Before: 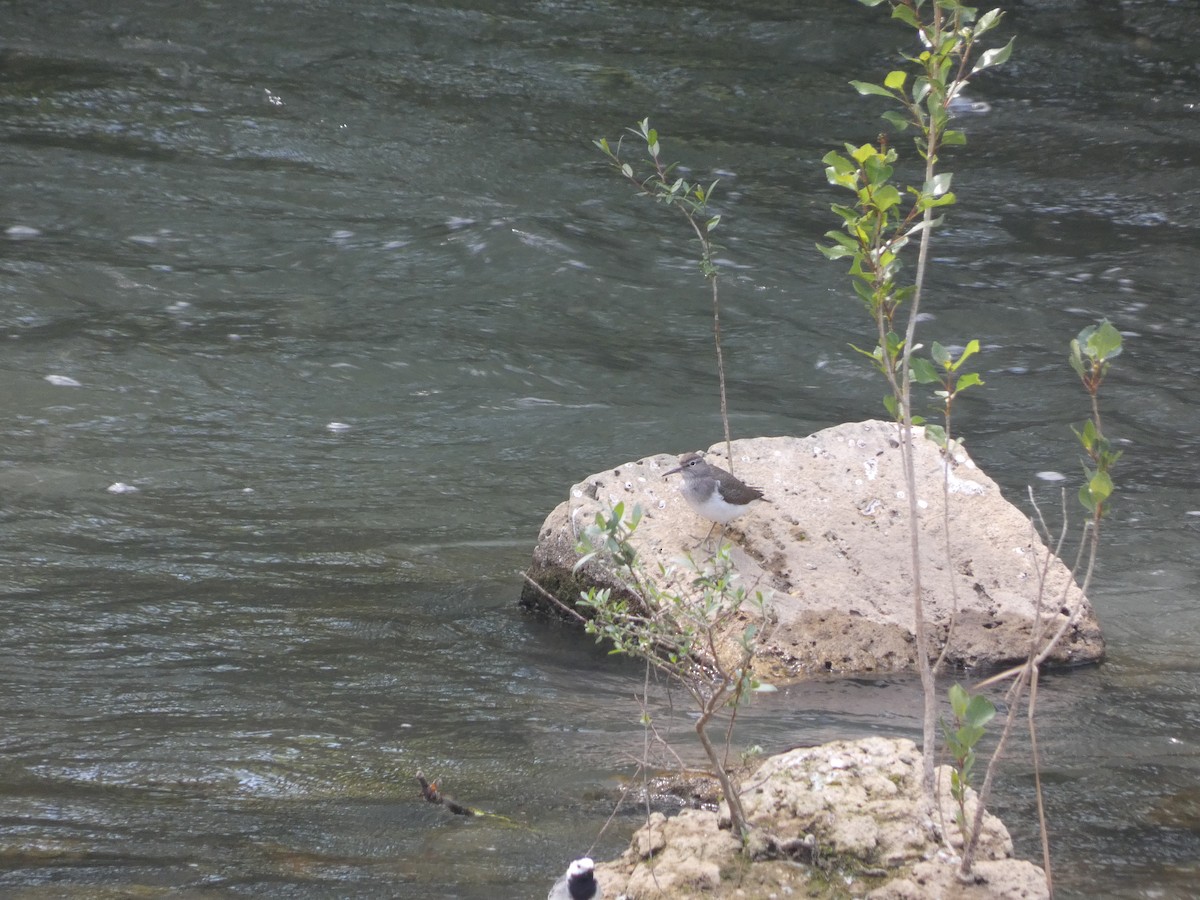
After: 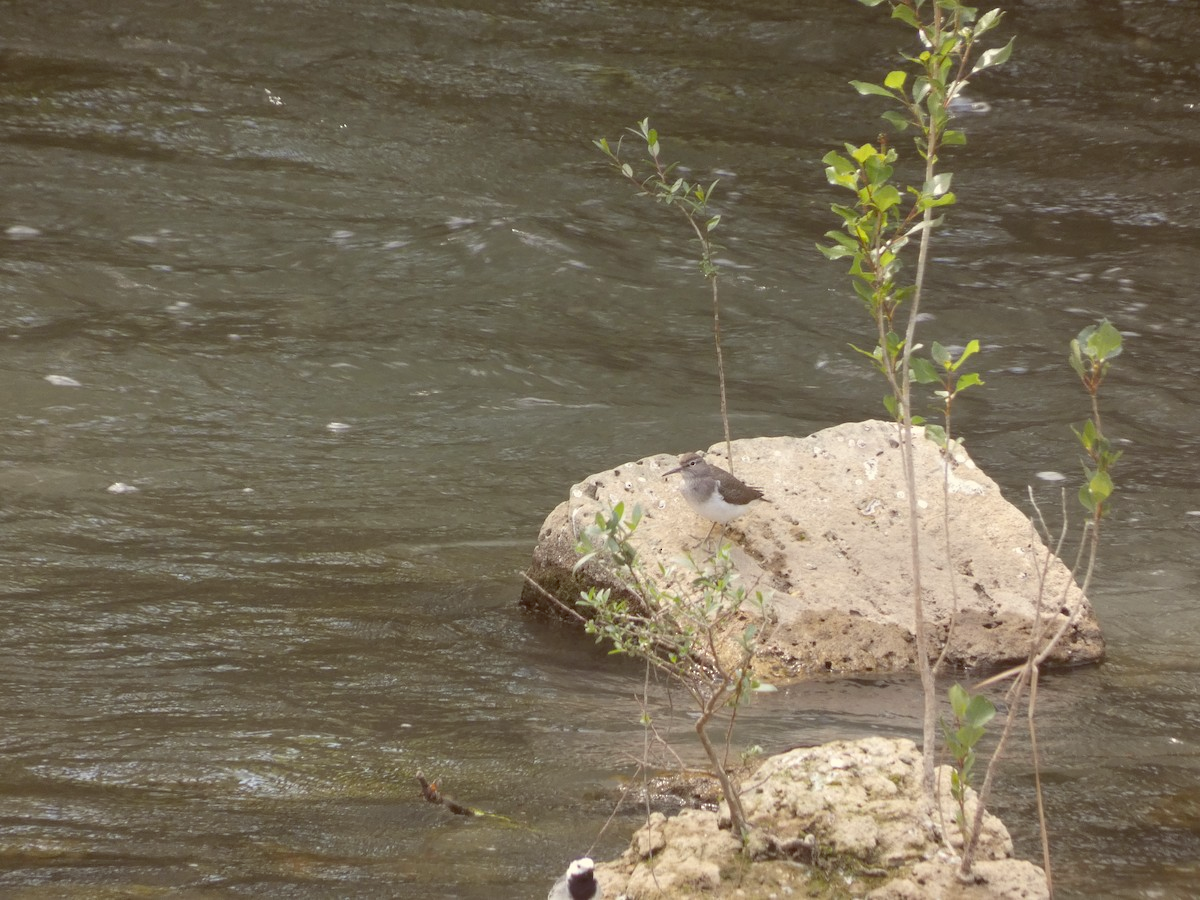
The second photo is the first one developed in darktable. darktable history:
color balance: lift [1.001, 1.007, 1, 0.993], gamma [1.023, 1.026, 1.01, 0.974], gain [0.964, 1.059, 1.073, 0.927]
tone equalizer: on, module defaults
